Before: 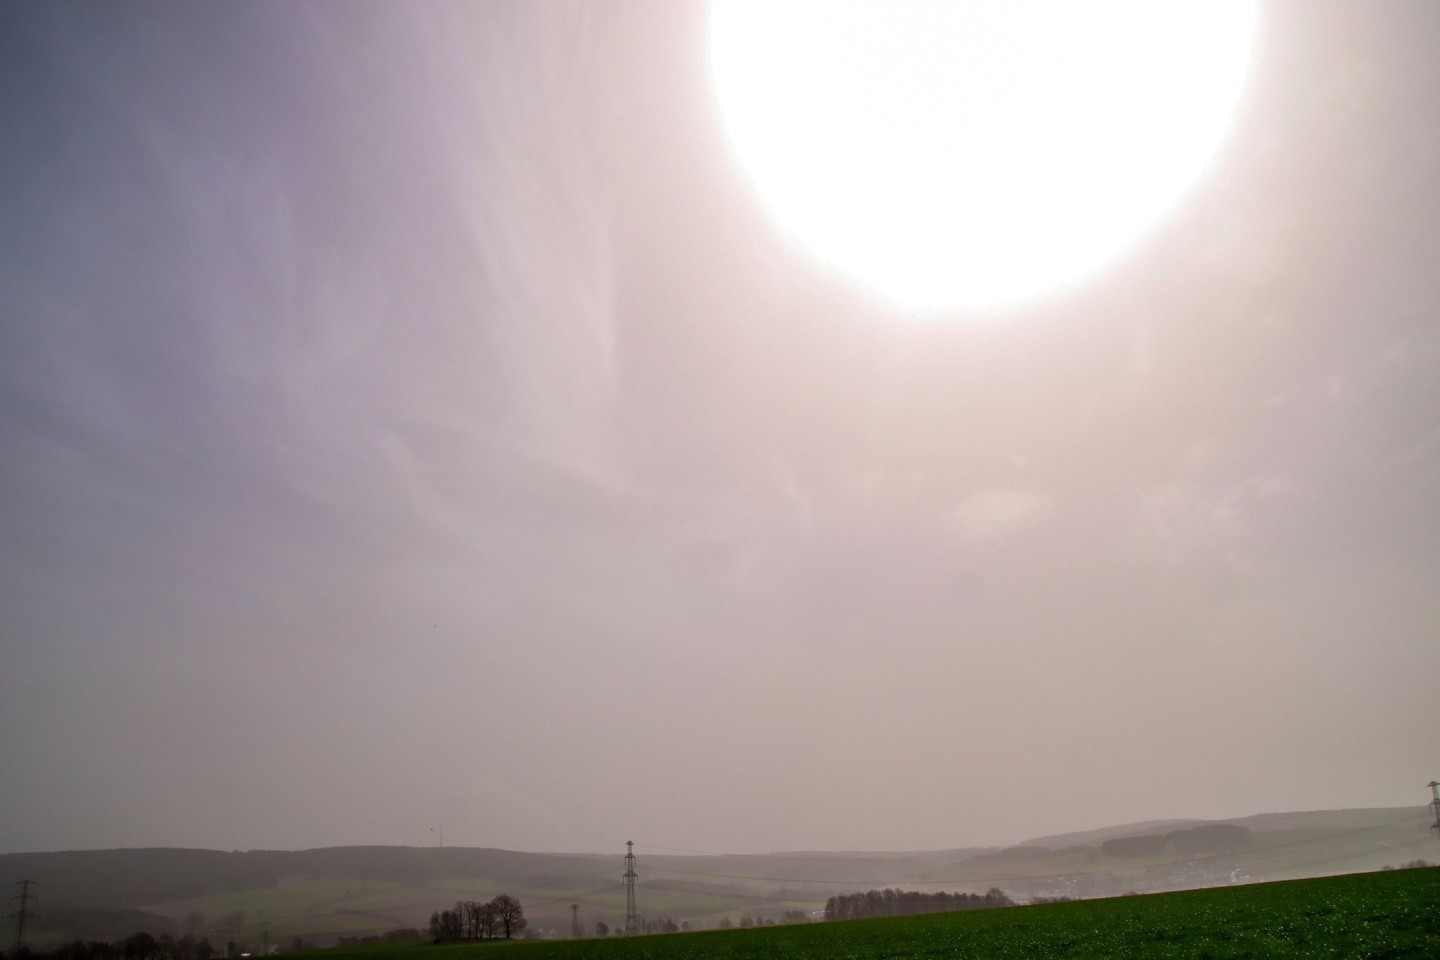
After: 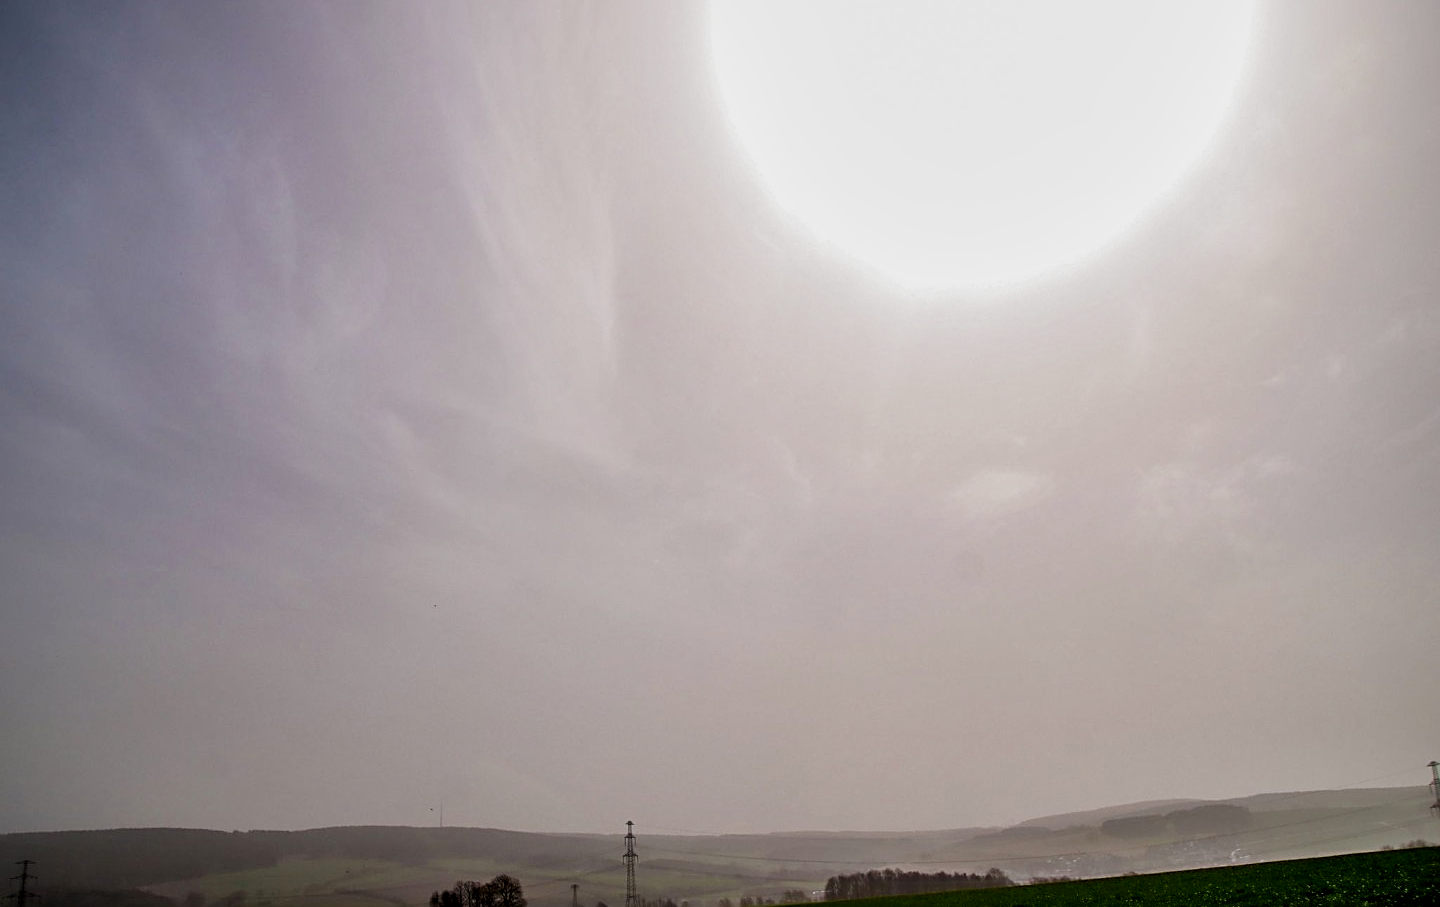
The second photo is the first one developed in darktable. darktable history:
local contrast: mode bilateral grid, contrast 24, coarseness 60, detail 151%, midtone range 0.2
filmic rgb: black relative exposure -5.68 EV, white relative exposure 3.39 EV, hardness 3.67, preserve chrominance no, color science v4 (2020), contrast in shadows soft
crop and rotate: top 2.182%, bottom 3.272%
sharpen: on, module defaults
